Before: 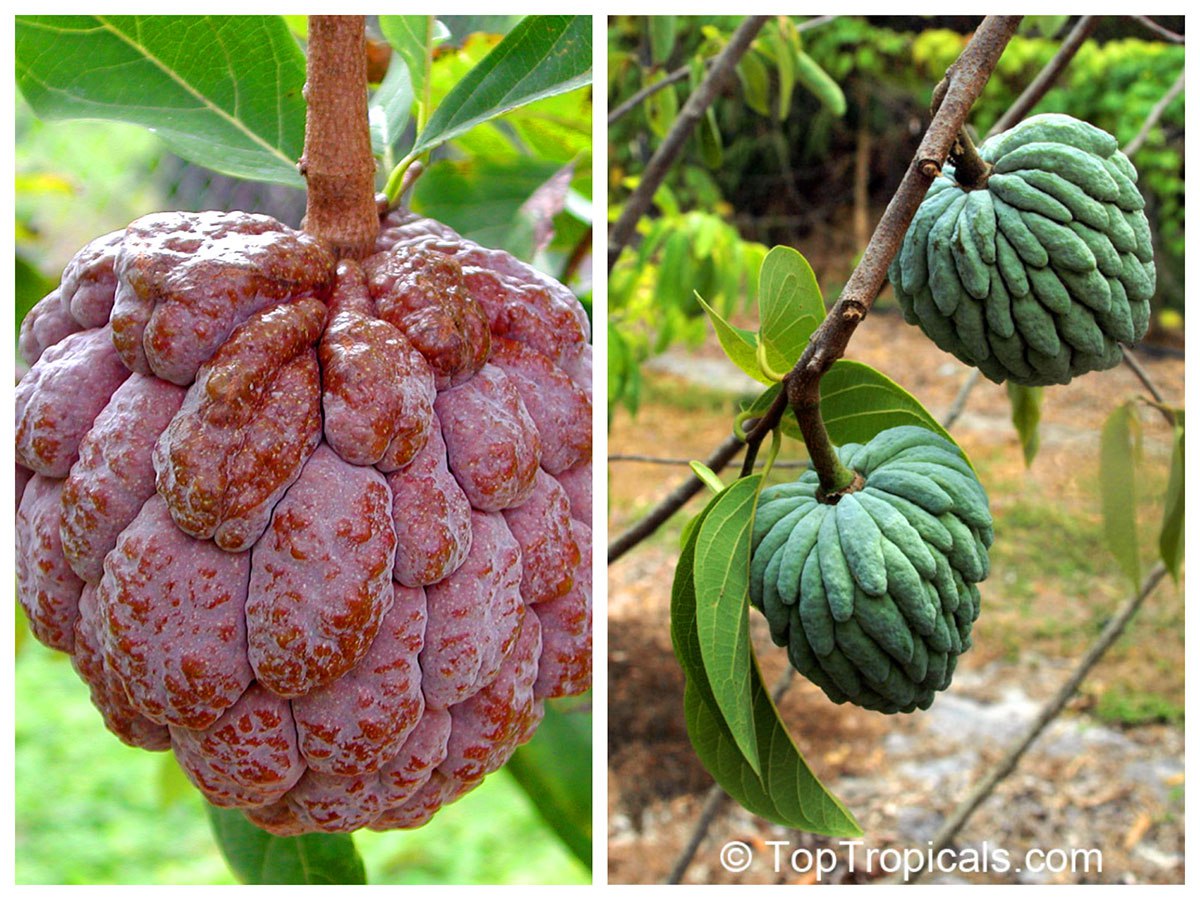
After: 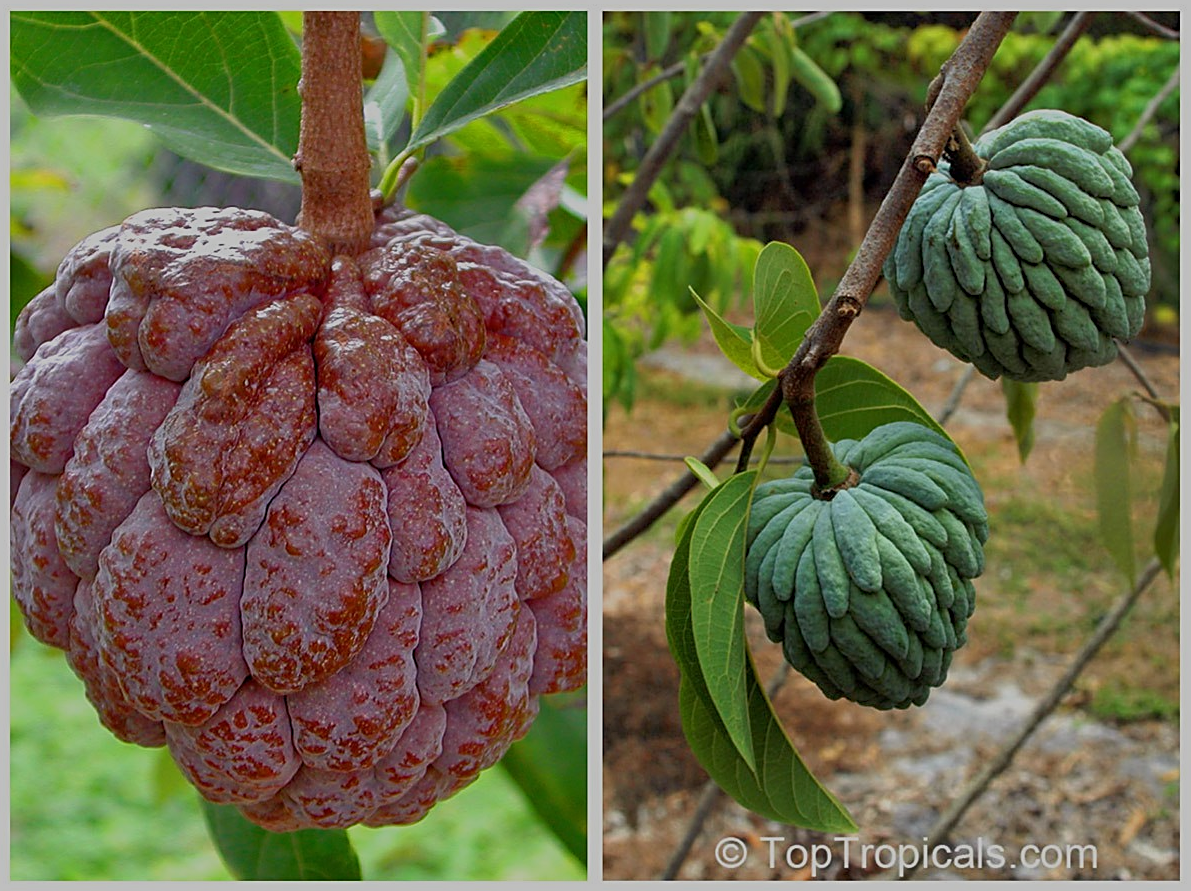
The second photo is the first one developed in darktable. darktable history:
tone equalizer: -8 EV -0.04 EV, -7 EV 0.038 EV, -6 EV -0.008 EV, -5 EV 0.007 EV, -4 EV -0.027 EV, -3 EV -0.237 EV, -2 EV -0.658 EV, -1 EV -0.964 EV, +0 EV -0.942 EV
crop: left 0.479%, top 0.541%, right 0.225%, bottom 0.455%
sharpen: on, module defaults
